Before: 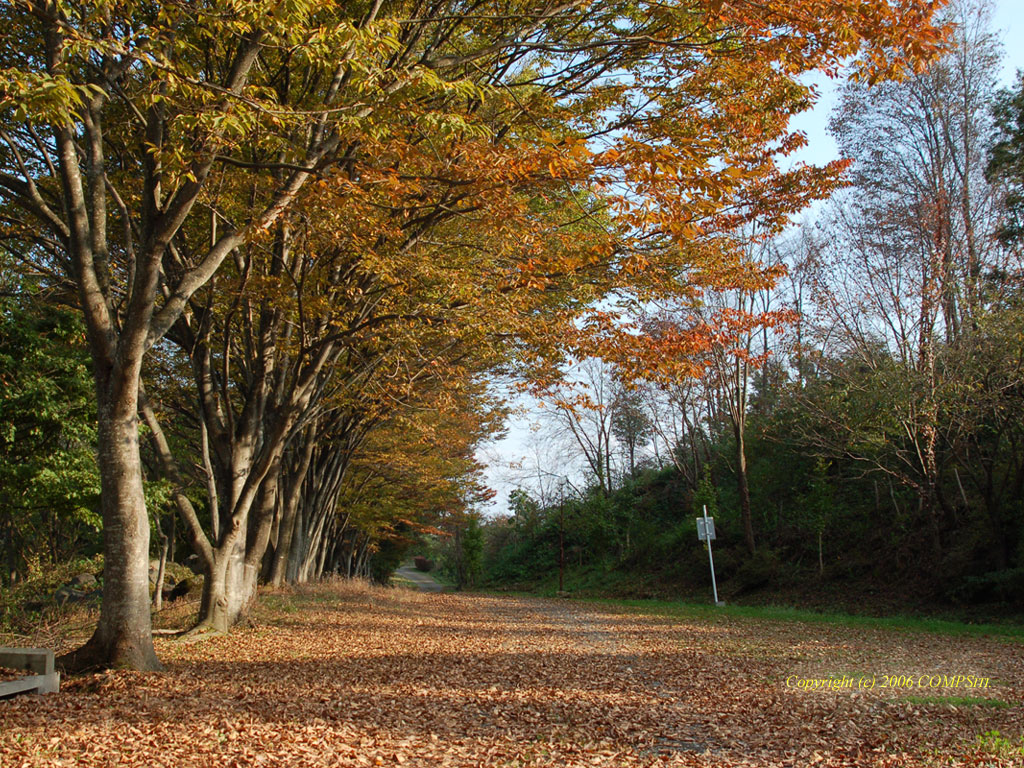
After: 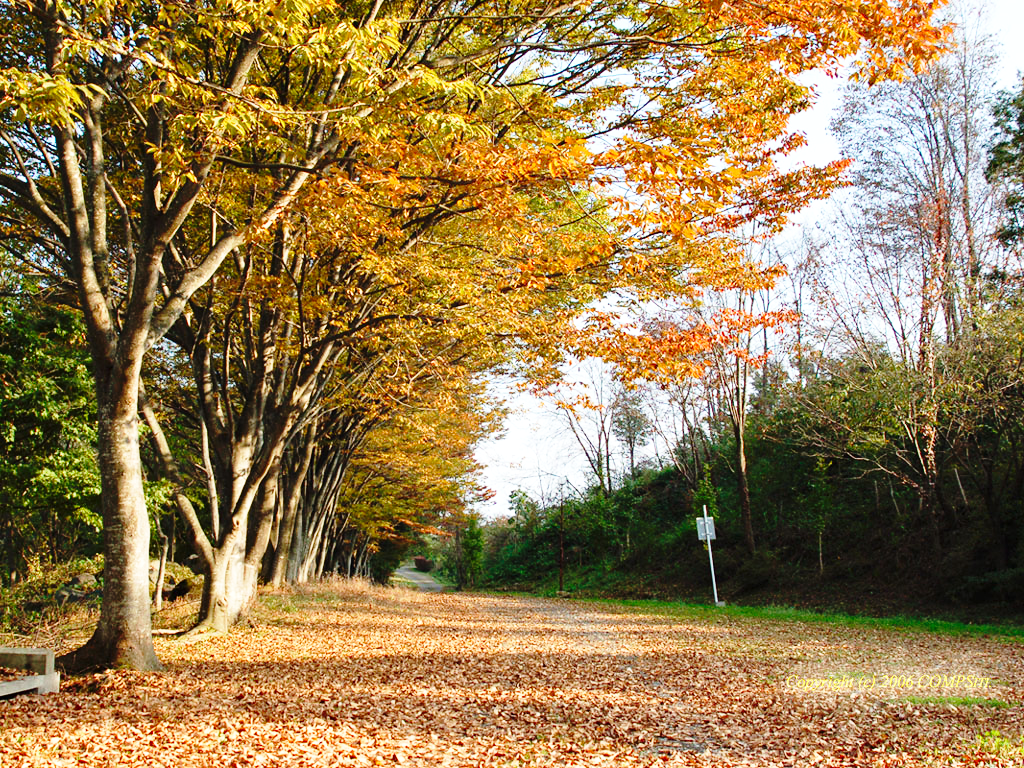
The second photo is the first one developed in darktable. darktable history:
base curve: curves: ch0 [(0, 0) (0.028, 0.03) (0.105, 0.232) (0.387, 0.748) (0.754, 0.968) (1, 1)], fusion 1, exposure shift 0.576, preserve colors none
color balance: on, module defaults
